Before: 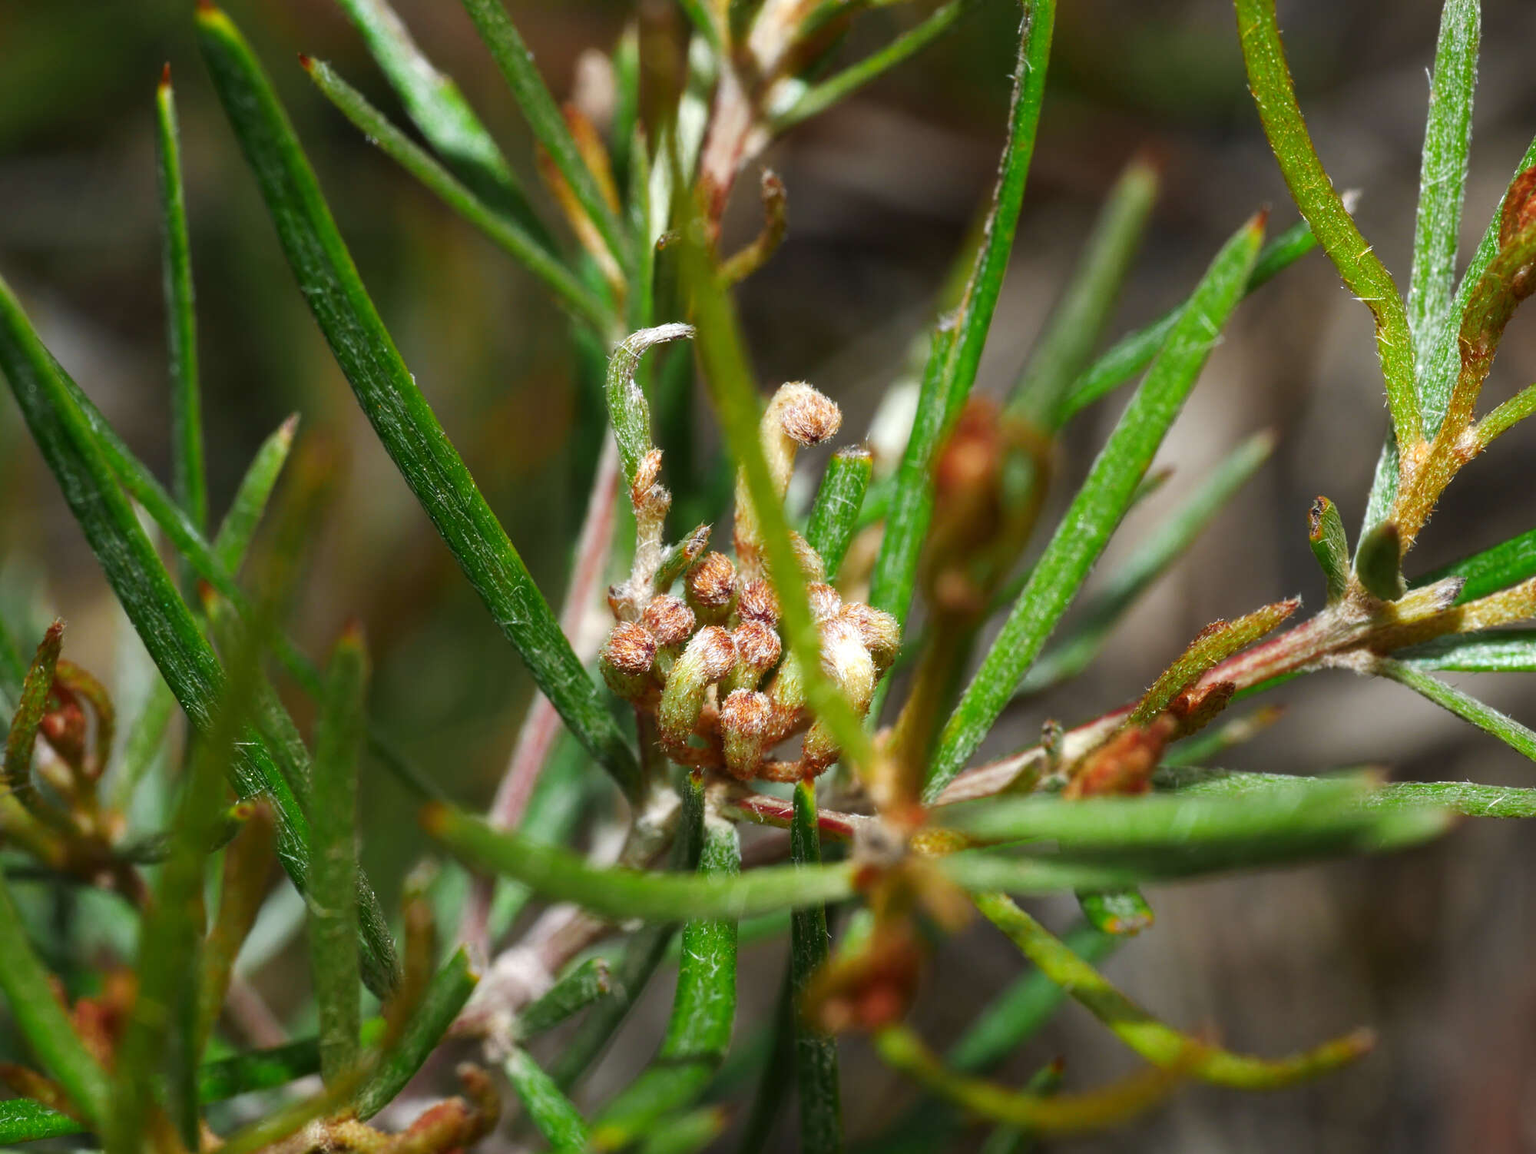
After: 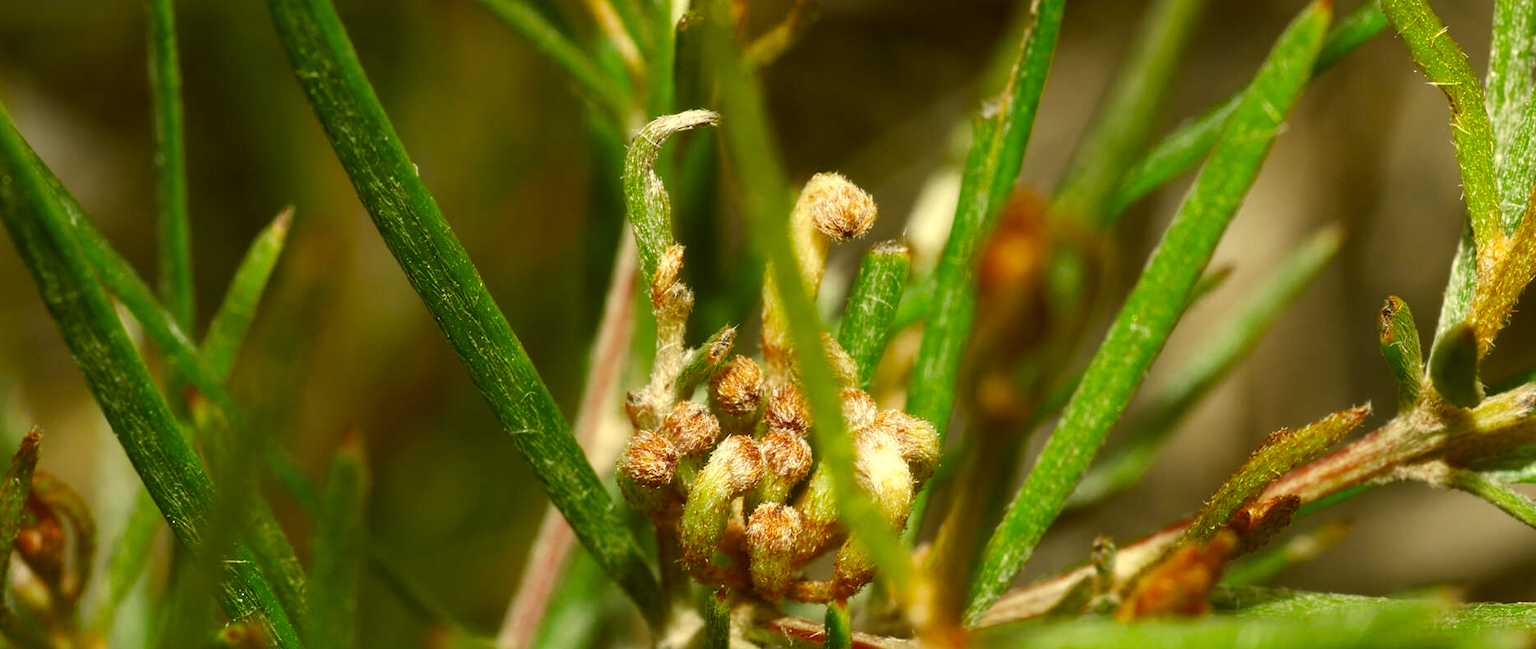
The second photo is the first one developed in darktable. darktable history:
color correction: highlights a* 0.162, highlights b* 29.53, shadows a* -0.162, shadows b* 21.09
contrast brightness saturation: contrast 0.01, saturation -0.05
crop: left 1.744%, top 19.225%, right 5.069%, bottom 28.357%
tone equalizer: on, module defaults
